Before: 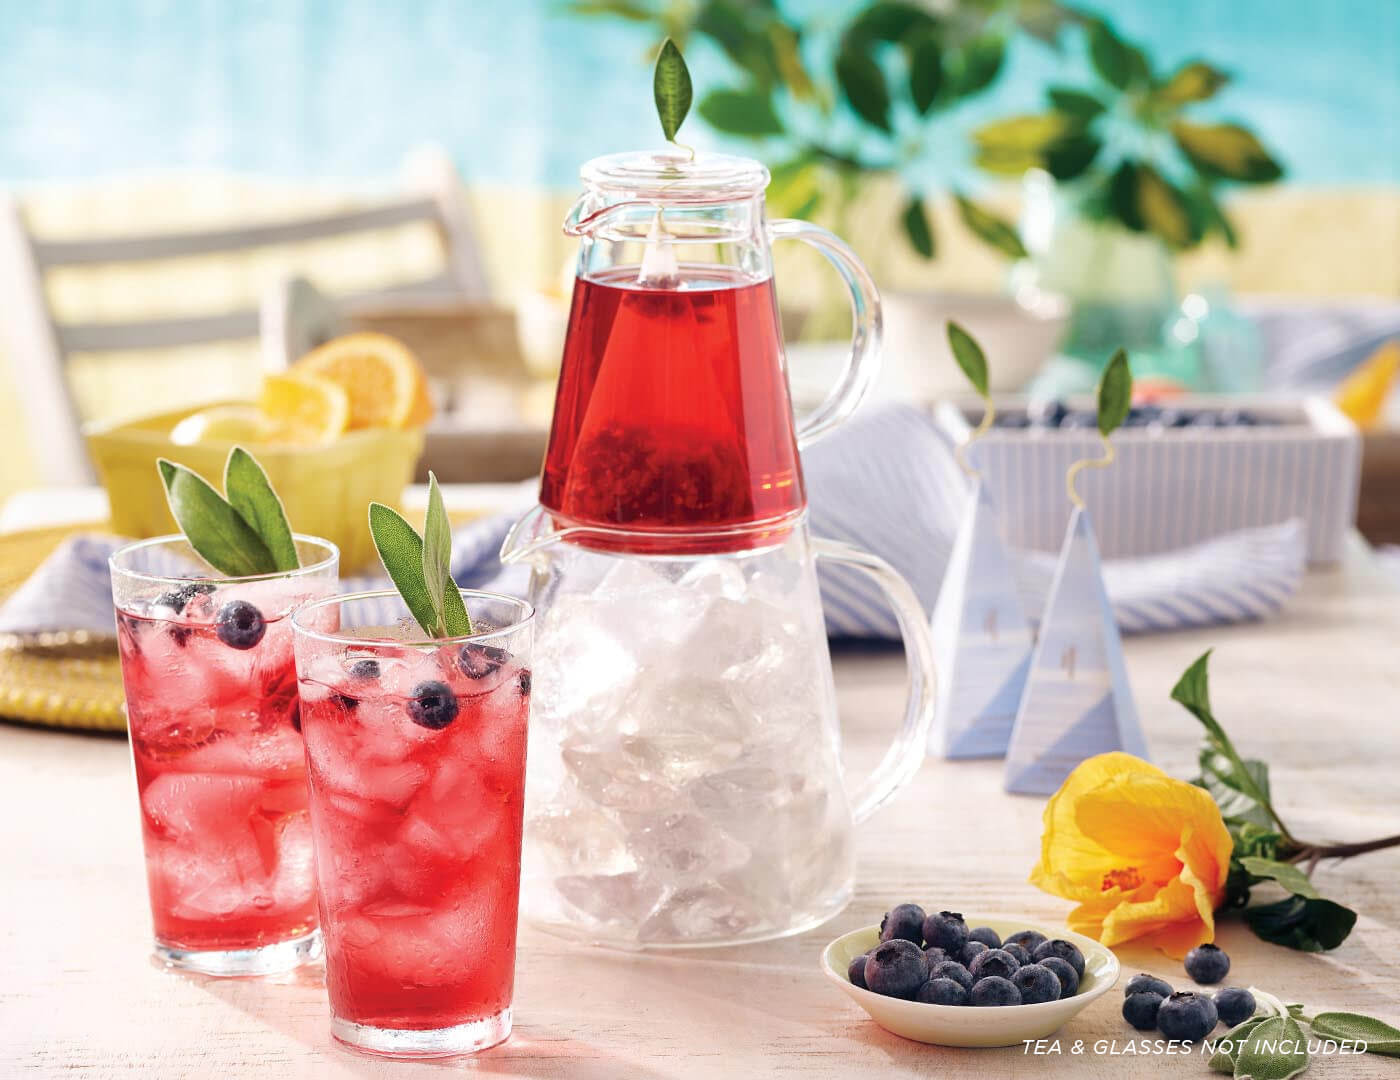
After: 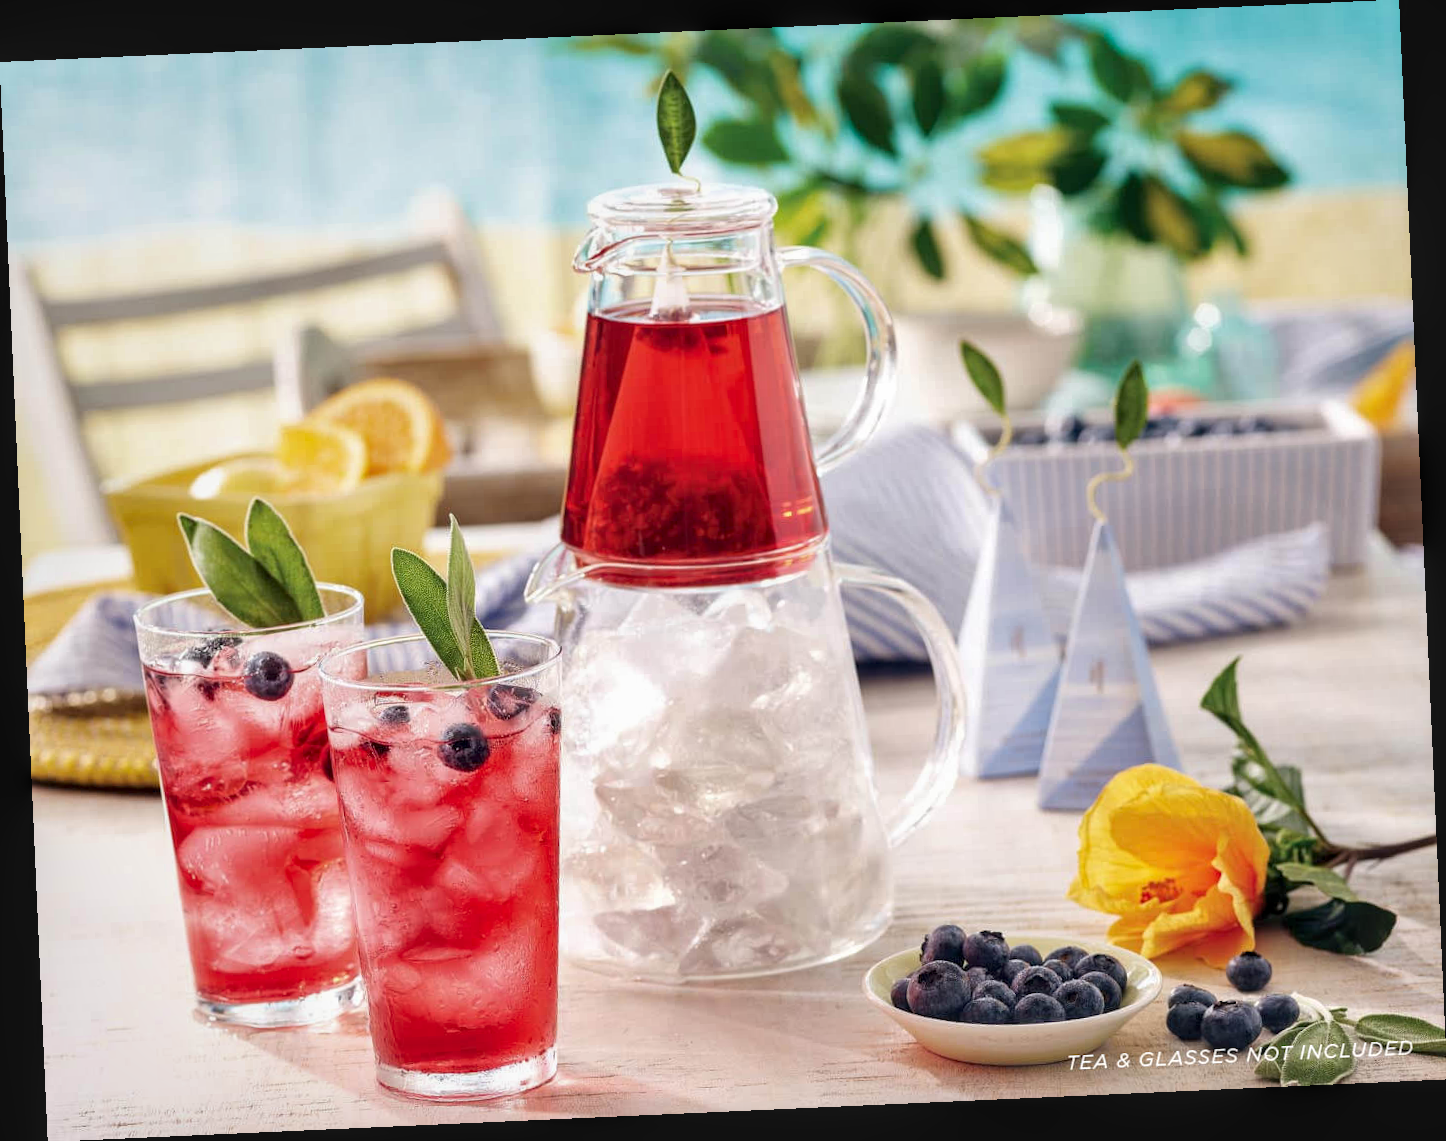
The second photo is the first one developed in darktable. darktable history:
rotate and perspective: rotation -2.56°, automatic cropping off
local contrast: on, module defaults
